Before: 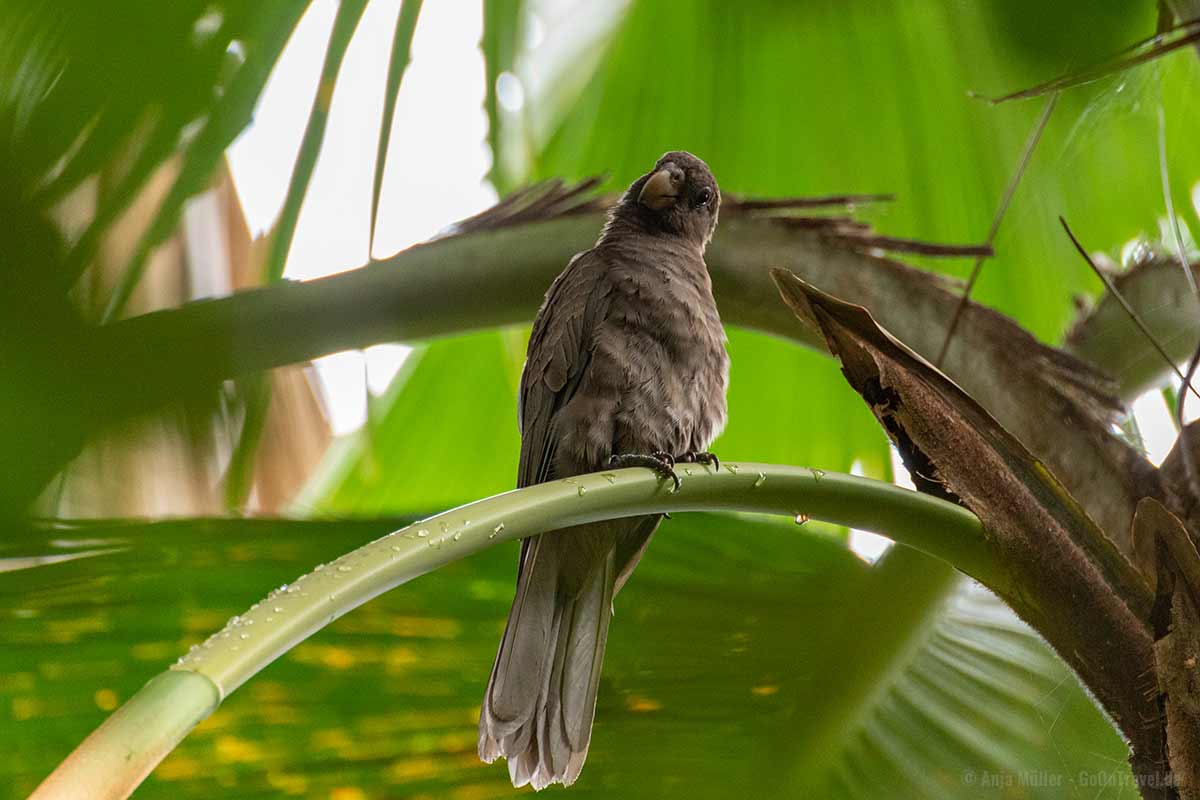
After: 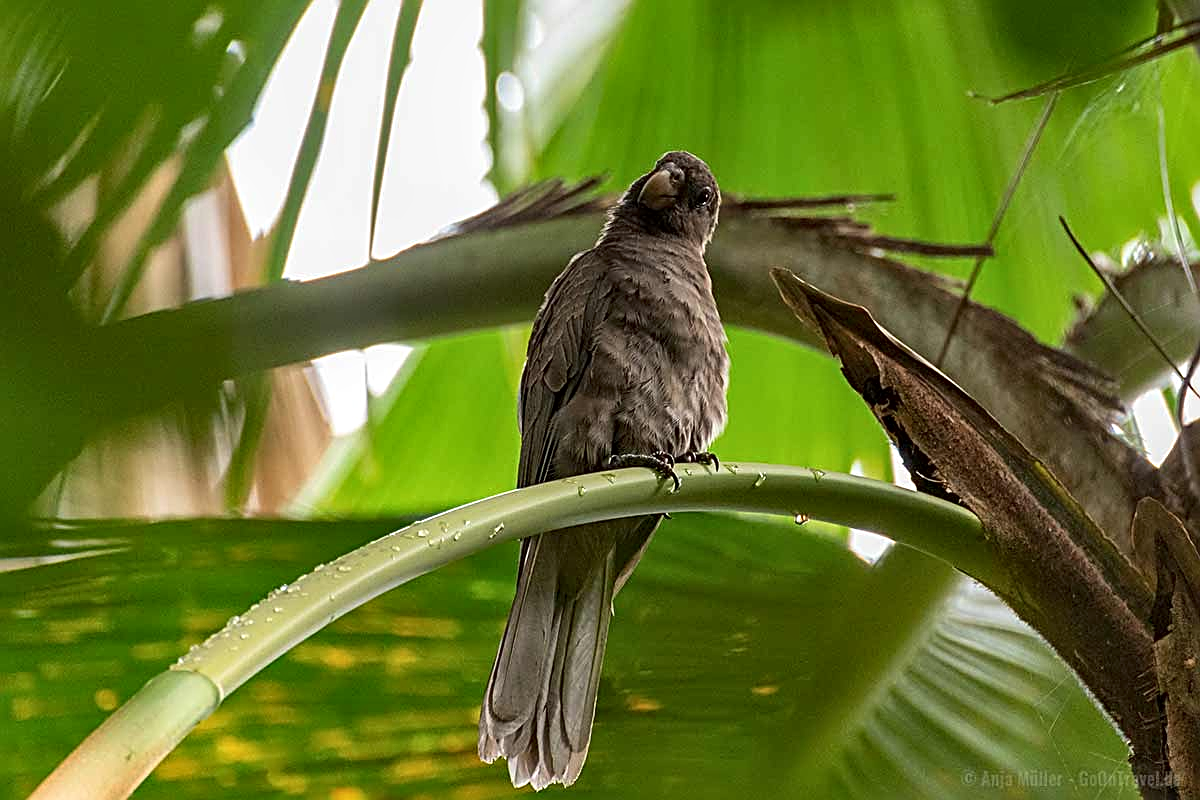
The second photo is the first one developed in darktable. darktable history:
sharpen: radius 2.636, amount 0.672
local contrast: mode bilateral grid, contrast 20, coarseness 51, detail 132%, midtone range 0.2
